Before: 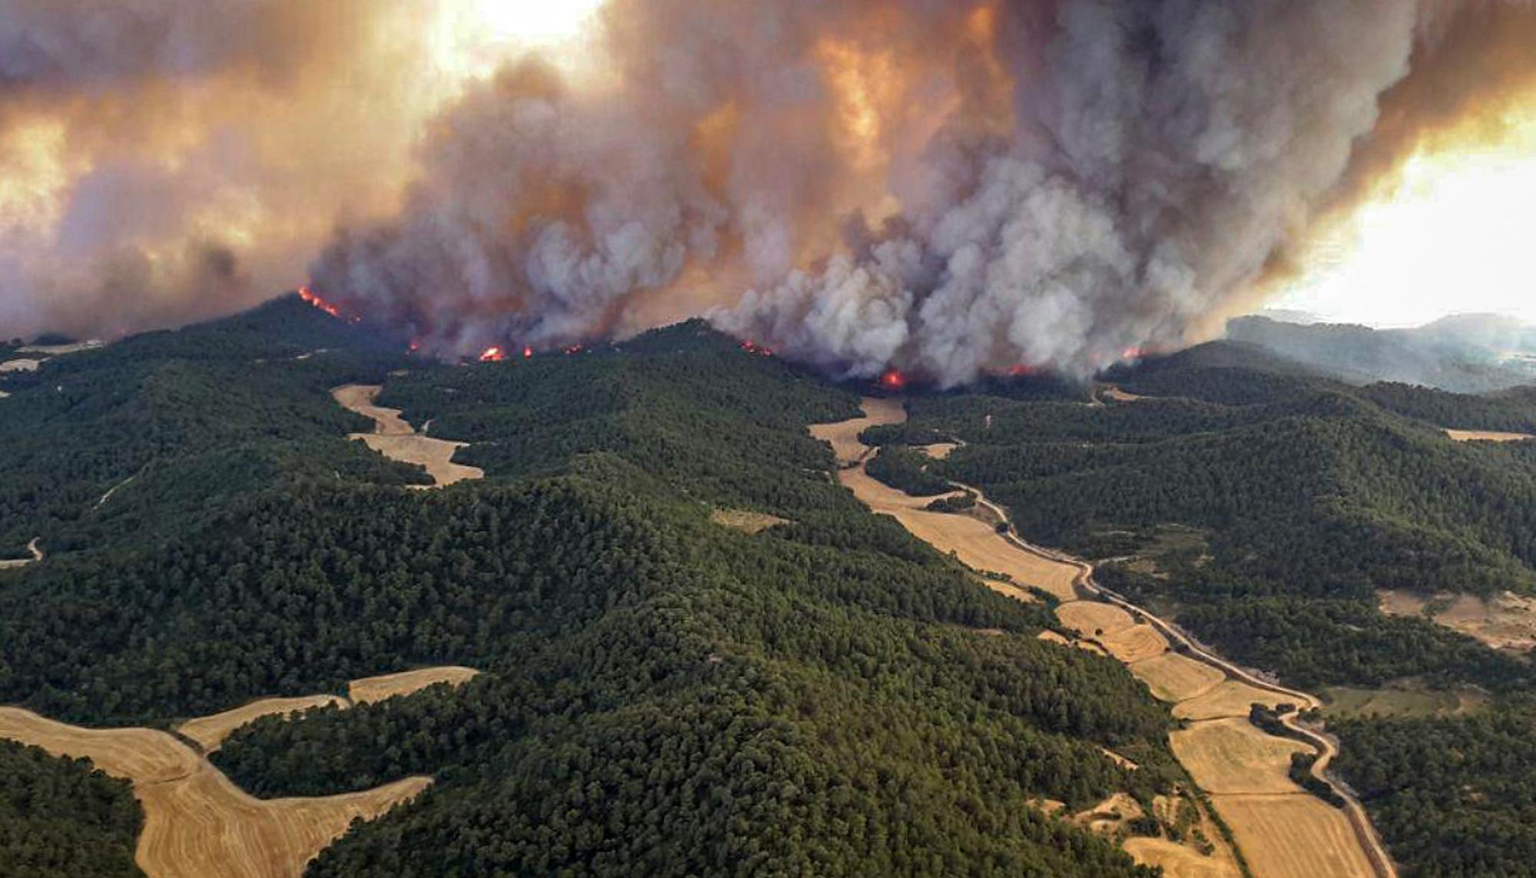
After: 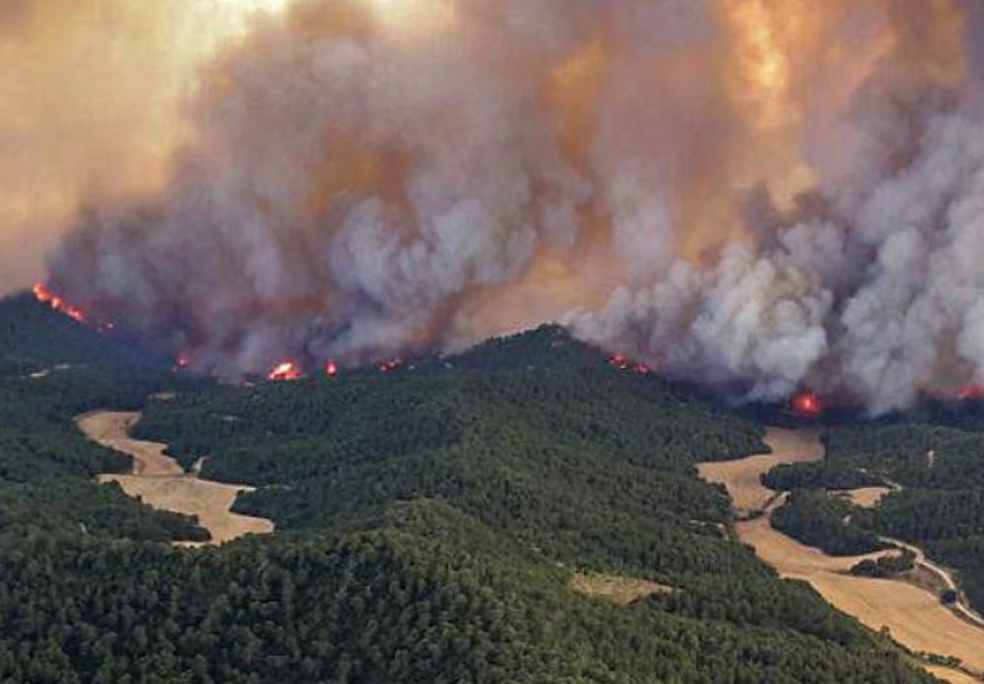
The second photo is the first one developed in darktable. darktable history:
crop: left 17.83%, top 7.907%, right 32.921%, bottom 32.25%
